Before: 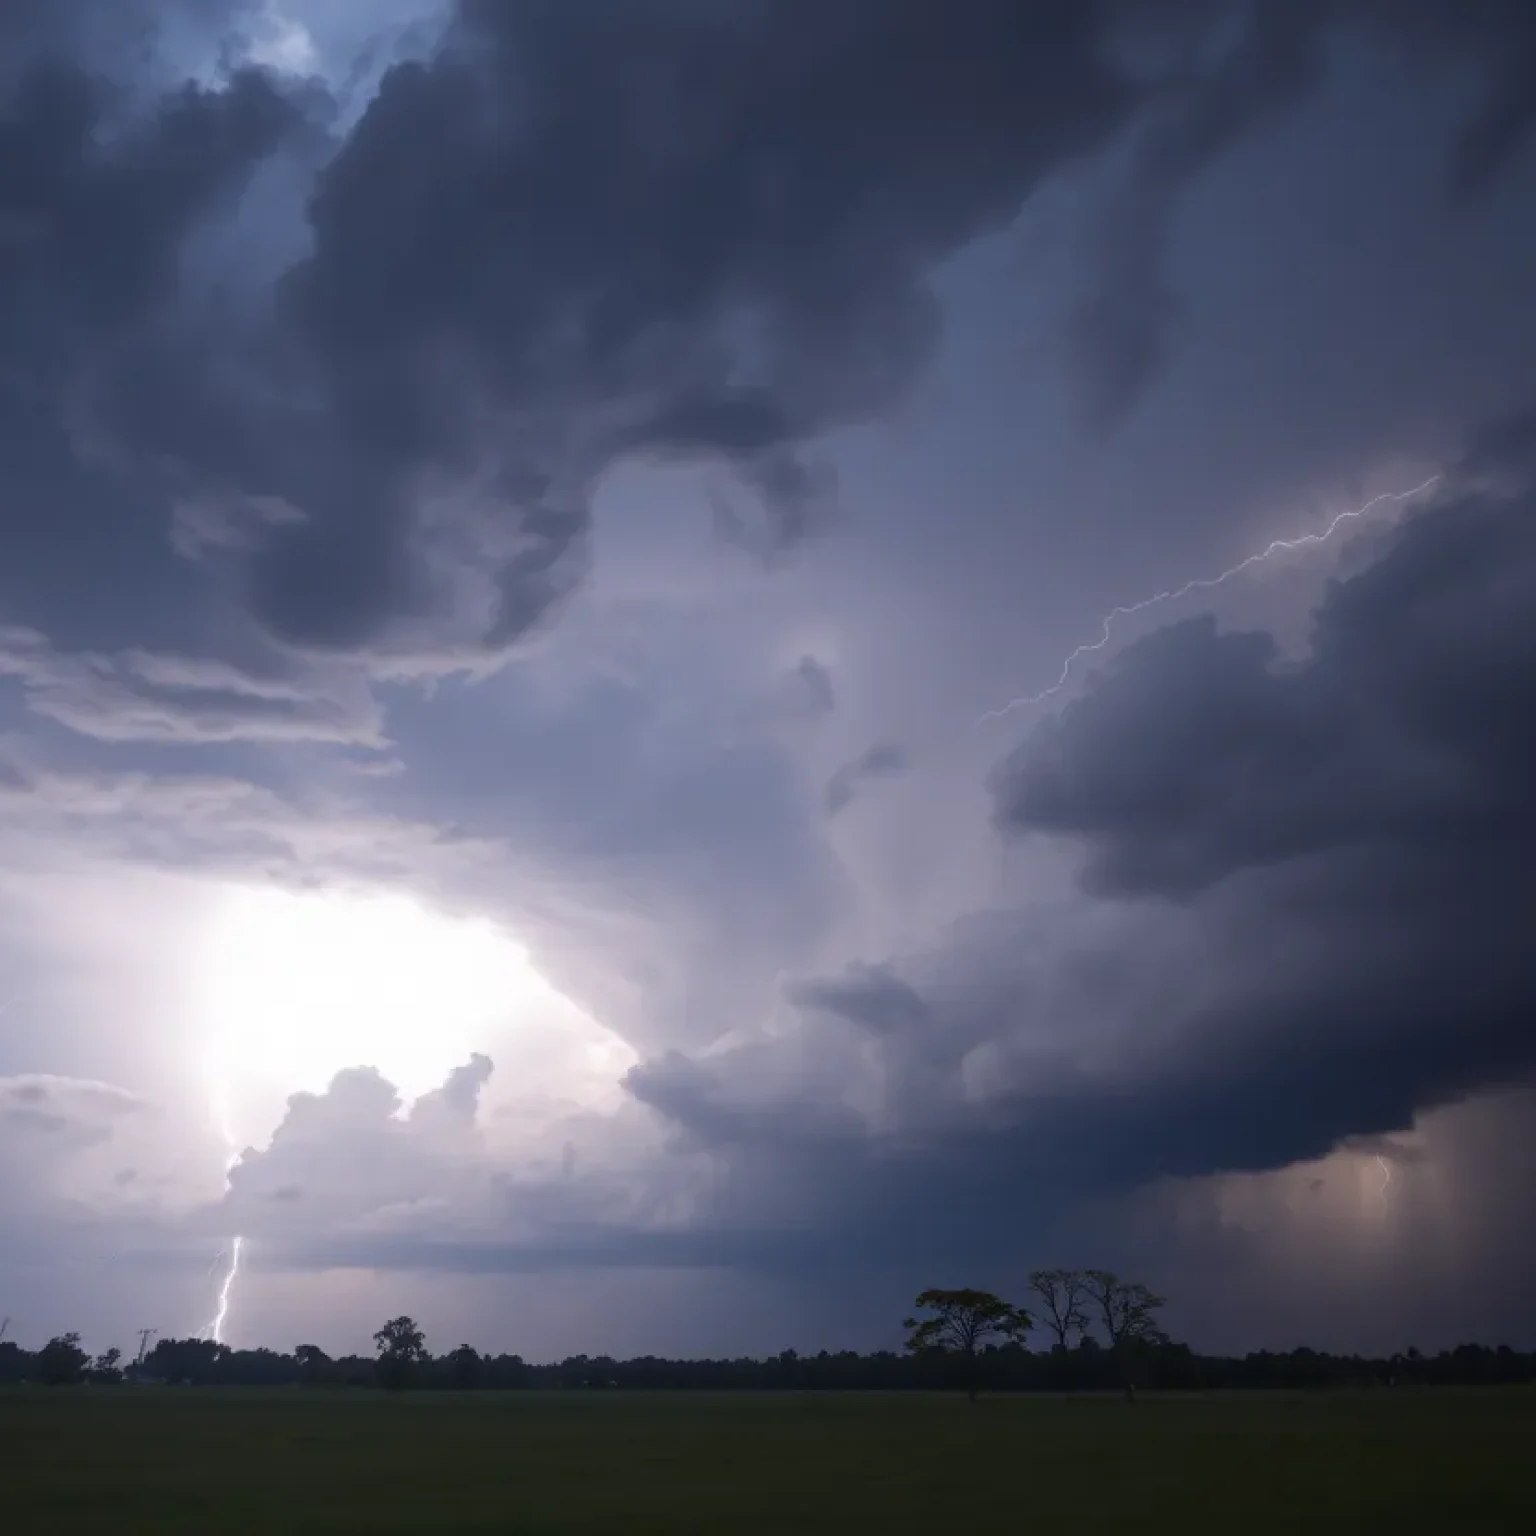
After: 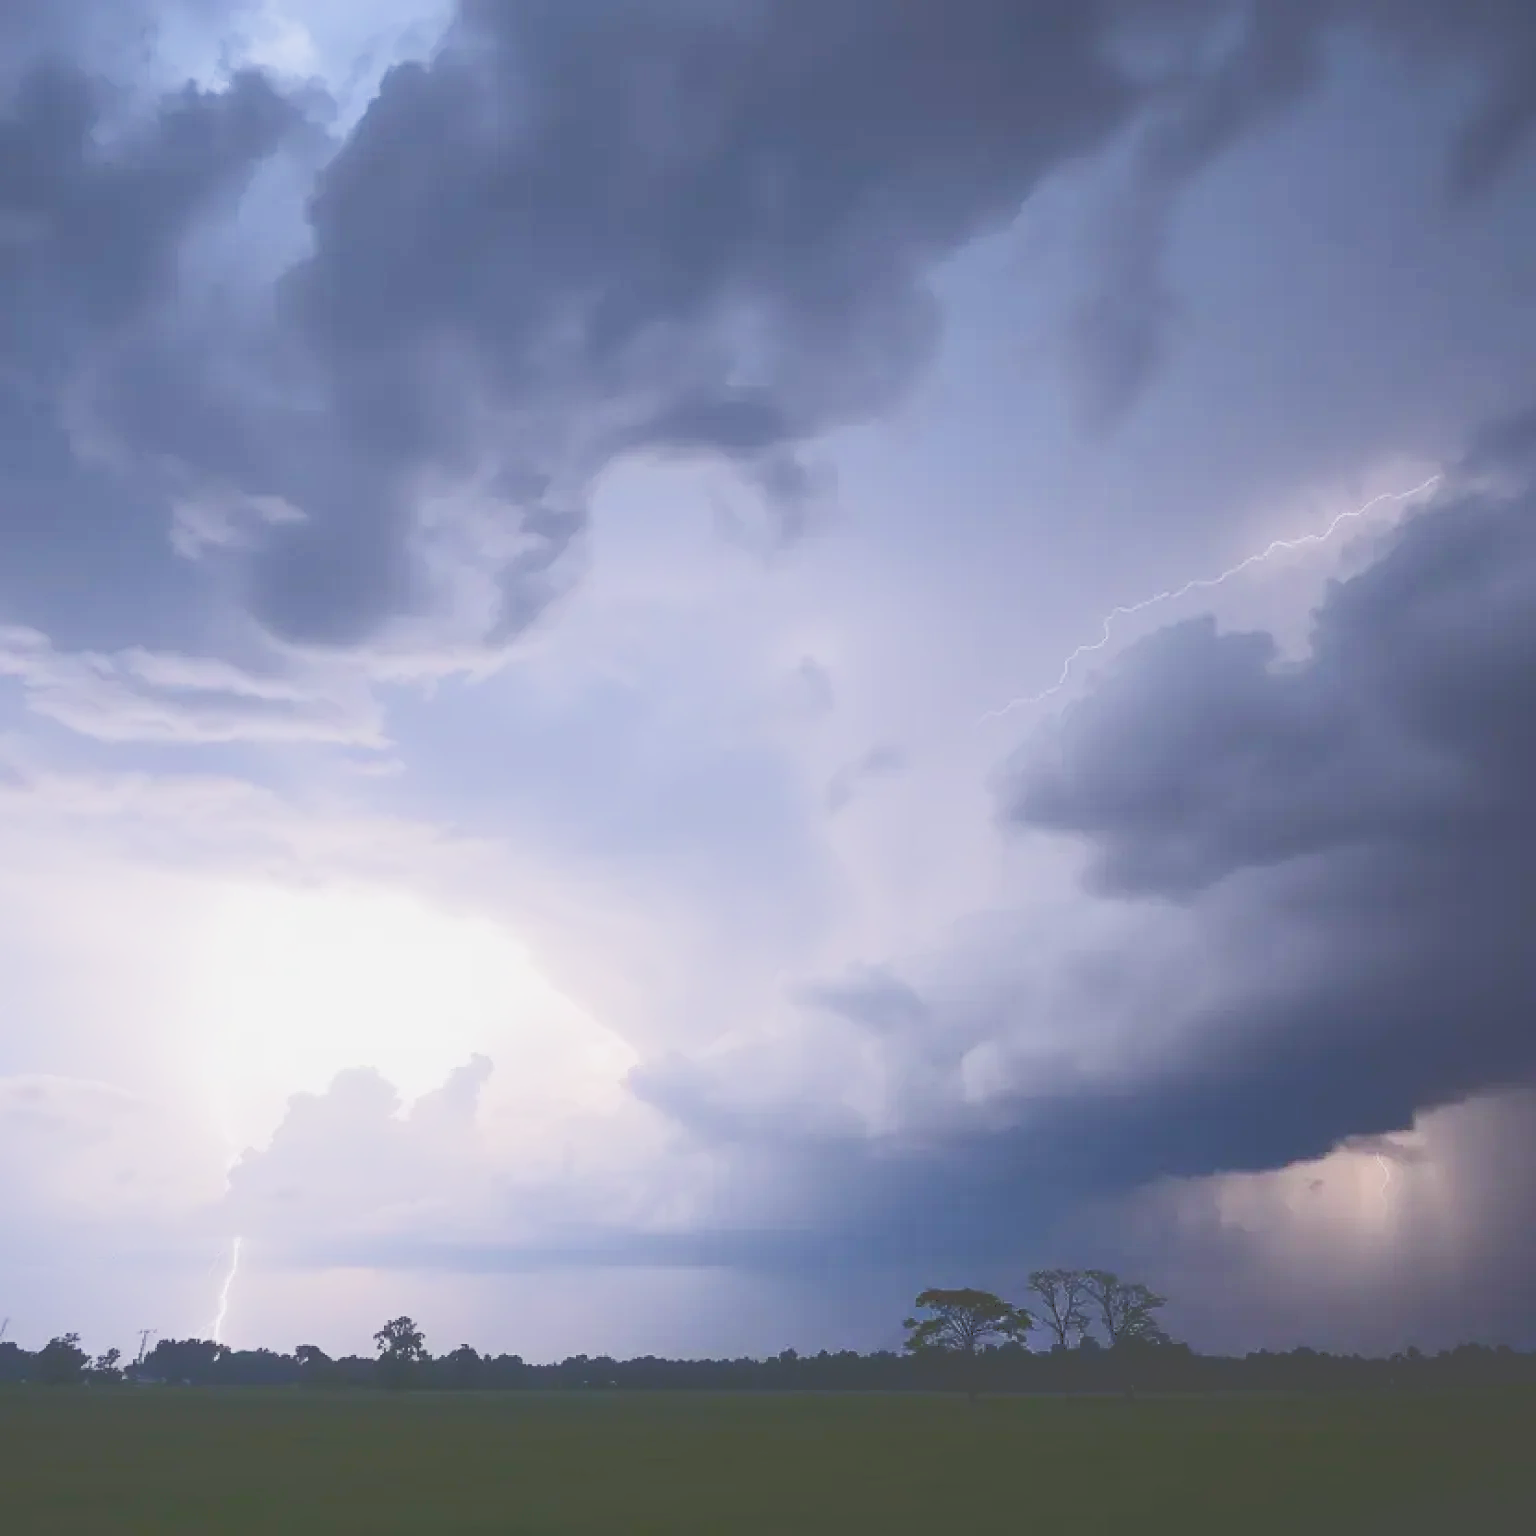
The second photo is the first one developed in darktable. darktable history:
filmic rgb: black relative exposure -7.39 EV, white relative exposure 5.06 EV, hardness 3.21
tone curve: curves: ch0 [(0, 0) (0.003, 0.299) (0.011, 0.299) (0.025, 0.299) (0.044, 0.299) (0.069, 0.3) (0.1, 0.306) (0.136, 0.316) (0.177, 0.326) (0.224, 0.338) (0.277, 0.366) (0.335, 0.406) (0.399, 0.462) (0.468, 0.533) (0.543, 0.607) (0.623, 0.7) (0.709, 0.775) (0.801, 0.843) (0.898, 0.903) (1, 1)], color space Lab, independent channels, preserve colors none
exposure: black level correction 0.002, exposure 1.324 EV, compensate highlight preservation false
sharpen: on, module defaults
